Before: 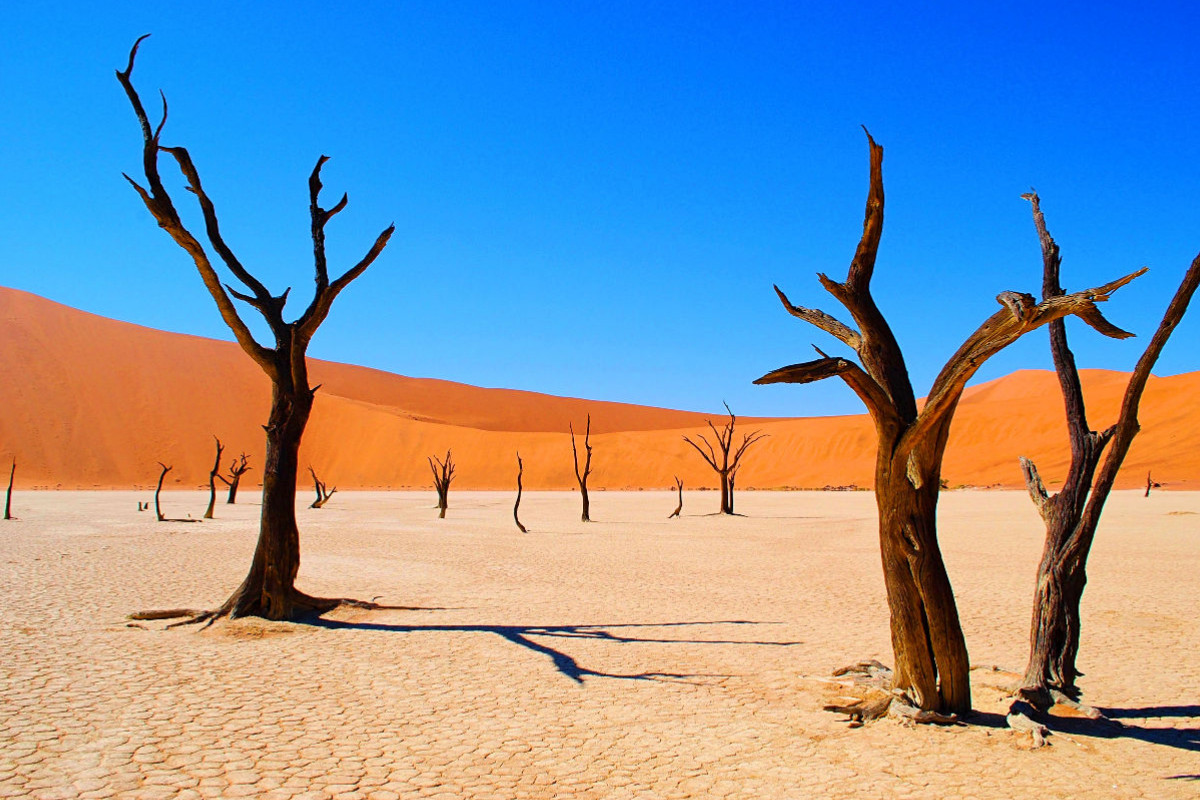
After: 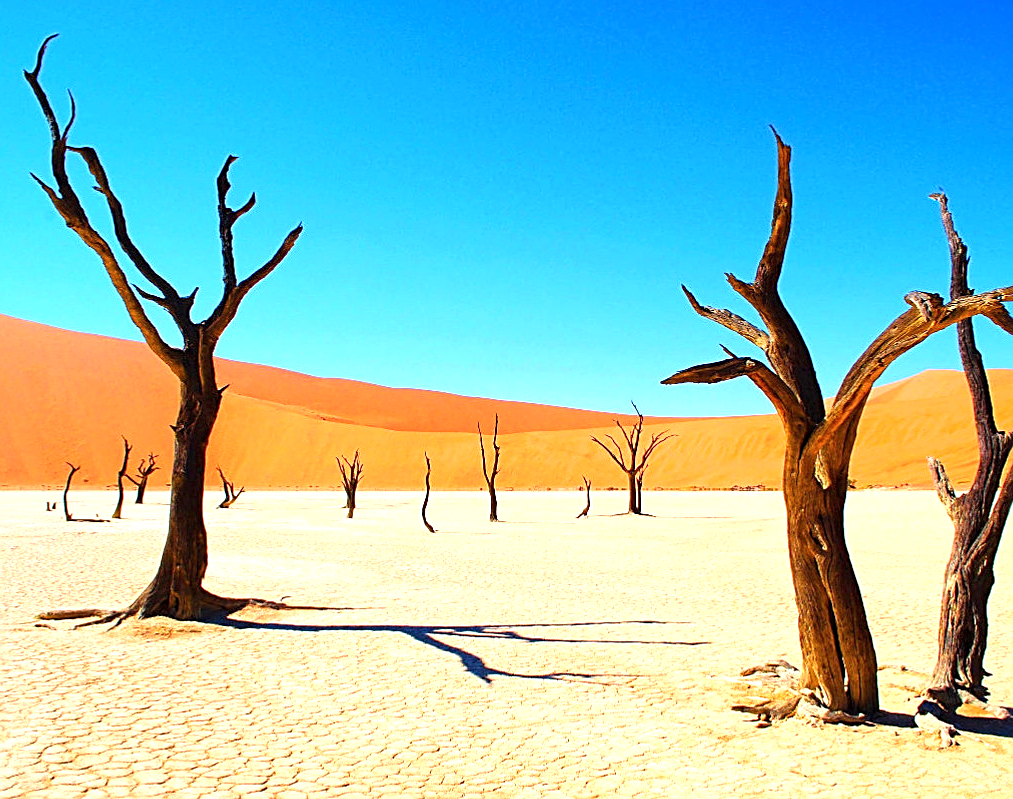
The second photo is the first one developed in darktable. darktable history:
crop: left 7.696%, right 7.84%
sharpen: on, module defaults
exposure: exposure 0.94 EV, compensate highlight preservation false
